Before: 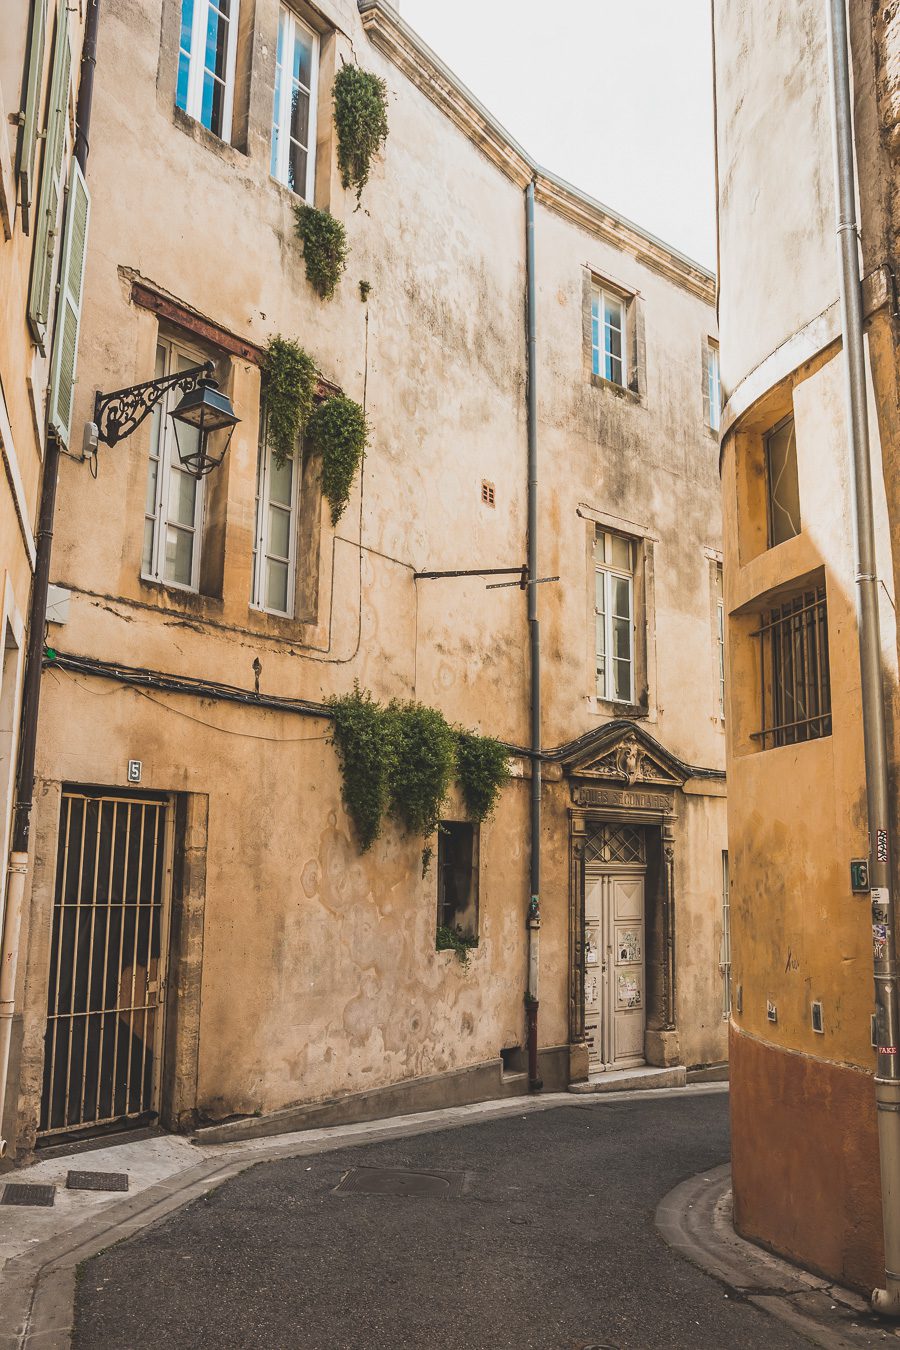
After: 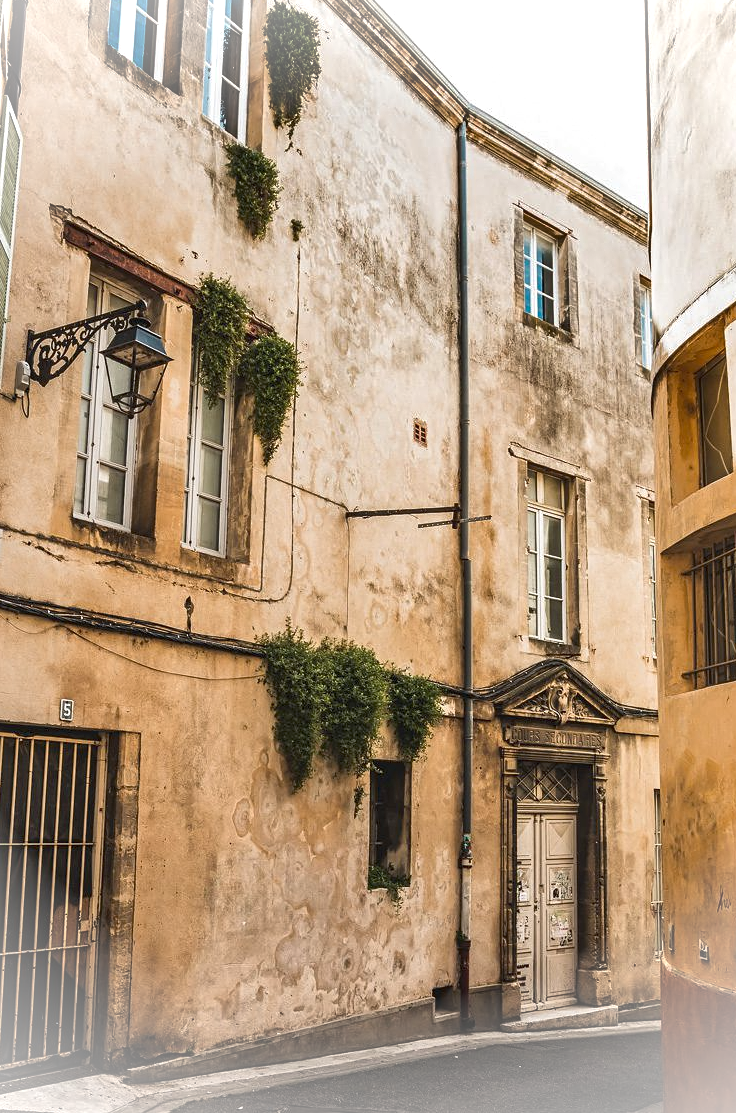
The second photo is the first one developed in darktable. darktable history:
local contrast: mode bilateral grid, contrast 20, coarseness 49, detail 132%, midtone range 0.2
contrast equalizer: y [[0.502, 0.505, 0.512, 0.529, 0.564, 0.588], [0.5 ×6], [0.502, 0.505, 0.512, 0.529, 0.564, 0.588], [0, 0.001, 0.001, 0.004, 0.008, 0.011], [0, 0.001, 0.001, 0.004, 0.008, 0.011]]
shadows and highlights: soften with gaussian
crop and rotate: left 7.579%, top 4.568%, right 10.604%, bottom 12.948%
tone equalizer: edges refinement/feathering 500, mask exposure compensation -1.57 EV, preserve details no
vignetting: fall-off radius 83.02%, brightness 0.984, saturation -0.495, unbound false
exposure: black level correction 0.007, exposure 0.155 EV, compensate exposure bias true, compensate highlight preservation false
